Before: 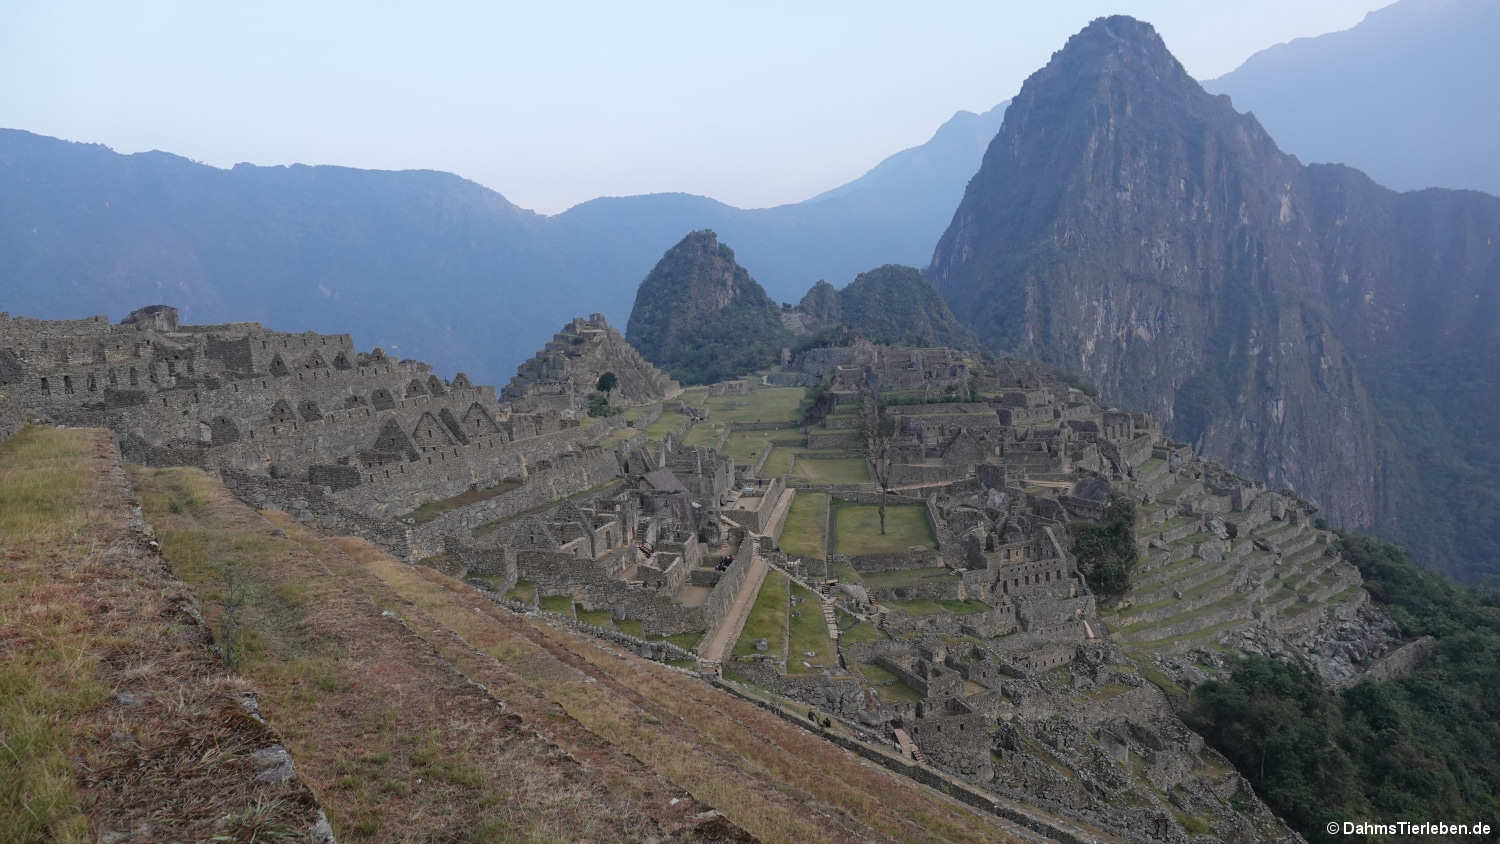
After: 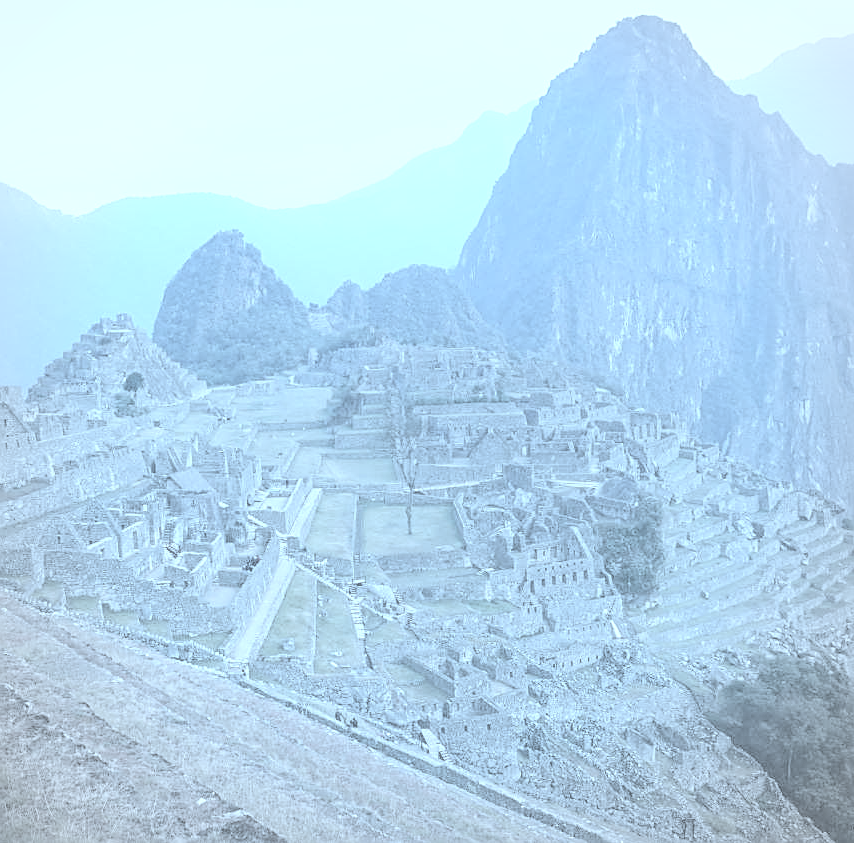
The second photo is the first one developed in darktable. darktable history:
local contrast: highlights 23%, detail 130%
crop: left 31.554%, top 0.024%, right 11.484%
color correction: highlights a* -9.33, highlights b* -23.7
exposure: exposure 1.999 EV, compensate highlight preservation false
vignetting: fall-off start 79.83%, brightness -0.272
contrast brightness saturation: contrast -0.311, brightness 0.735, saturation -0.773
sharpen: on, module defaults
